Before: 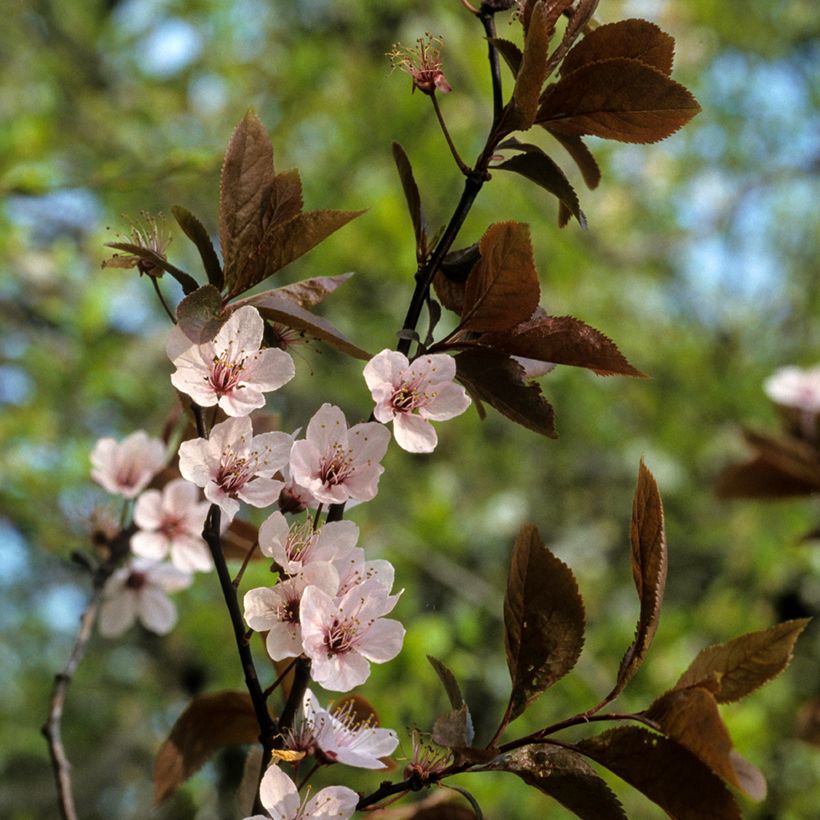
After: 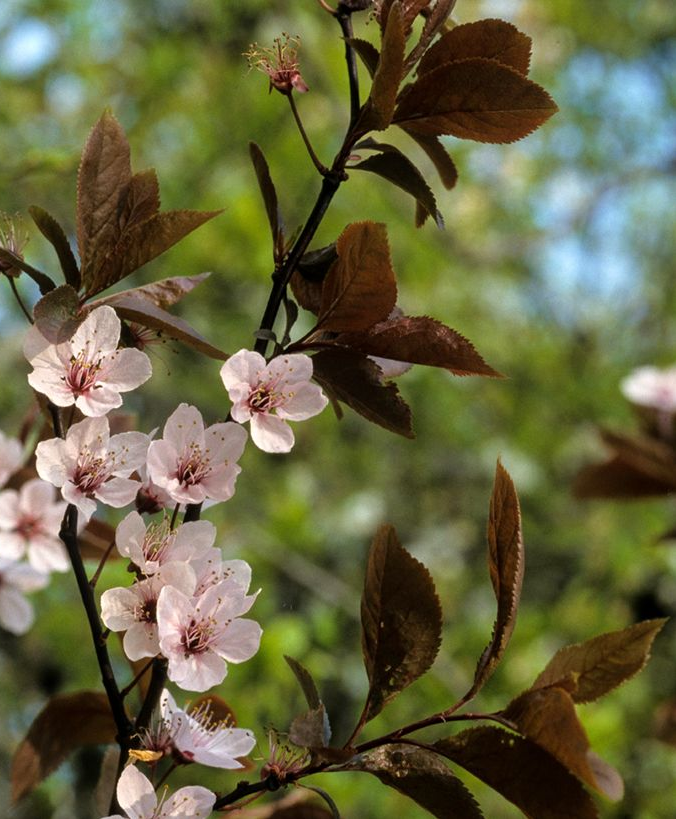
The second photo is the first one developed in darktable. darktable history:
crop: left 17.5%, bottom 0.028%
